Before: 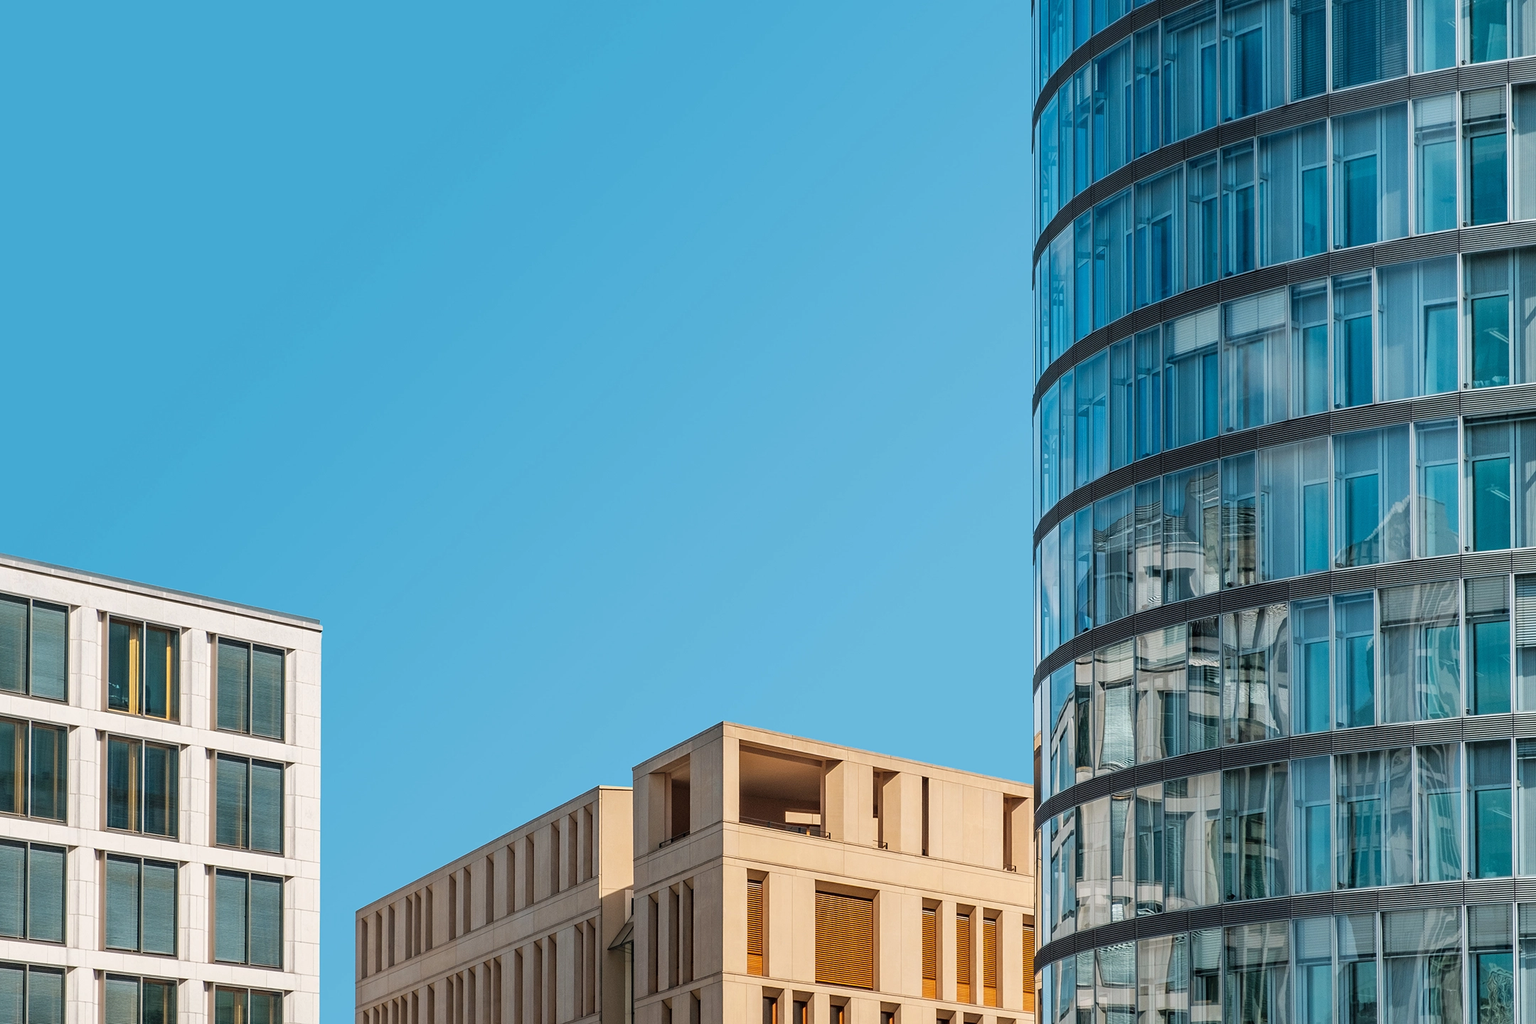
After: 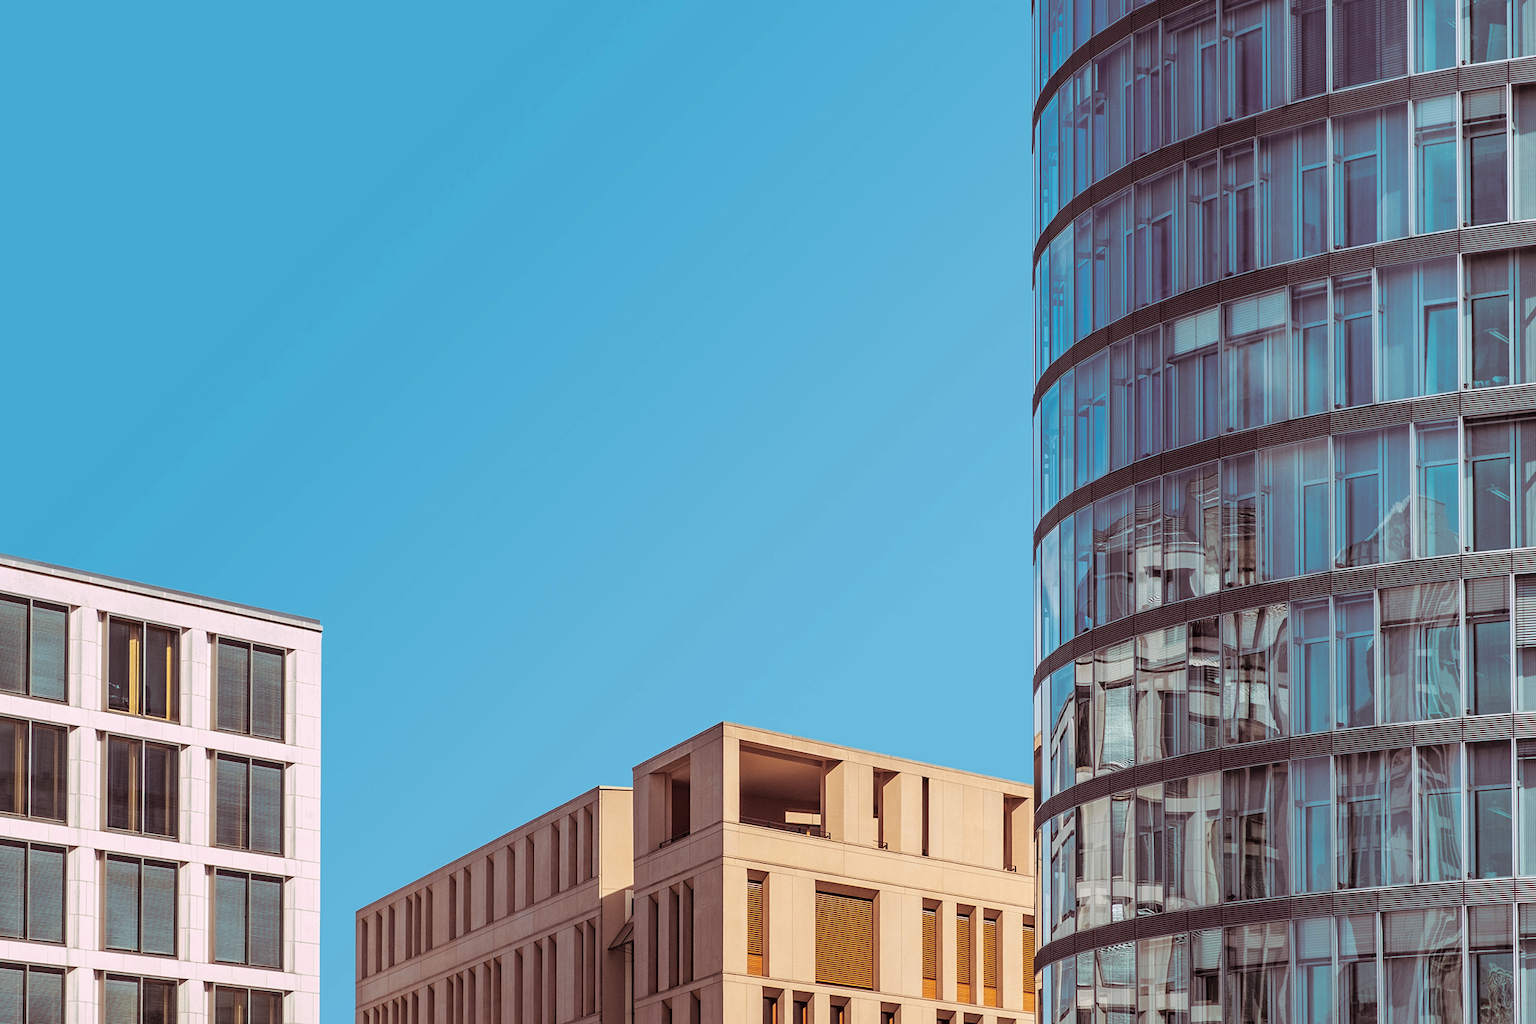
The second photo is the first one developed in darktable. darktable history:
split-toning: highlights › hue 298.8°, highlights › saturation 0.73, compress 41.76%
